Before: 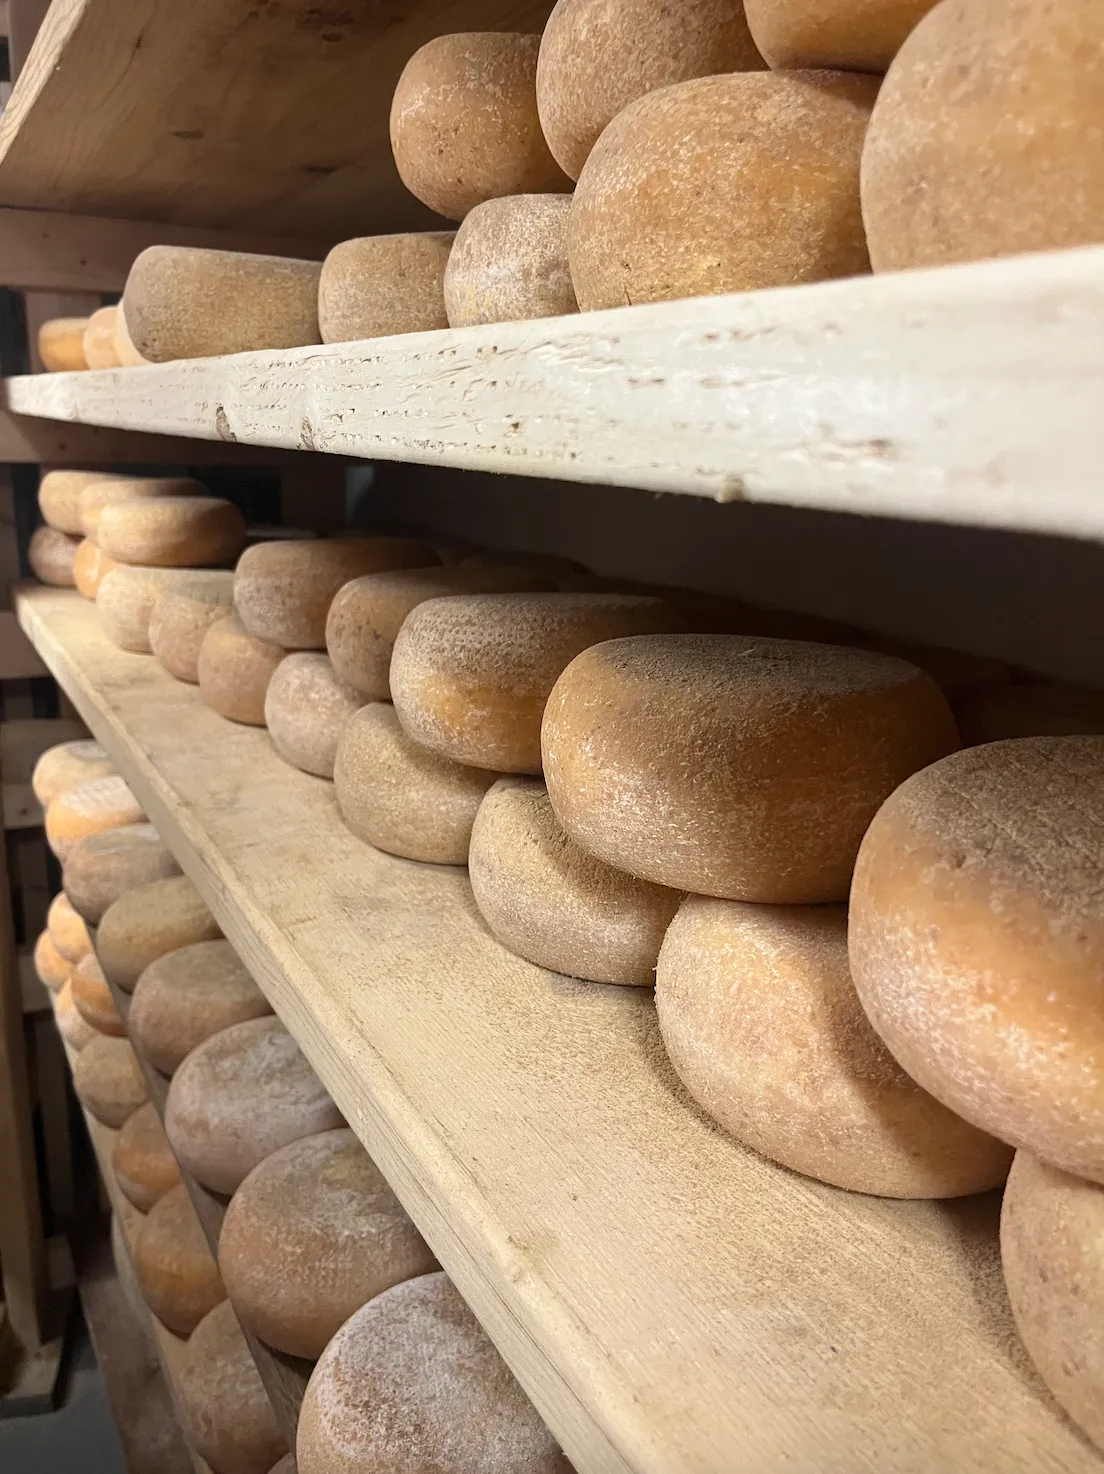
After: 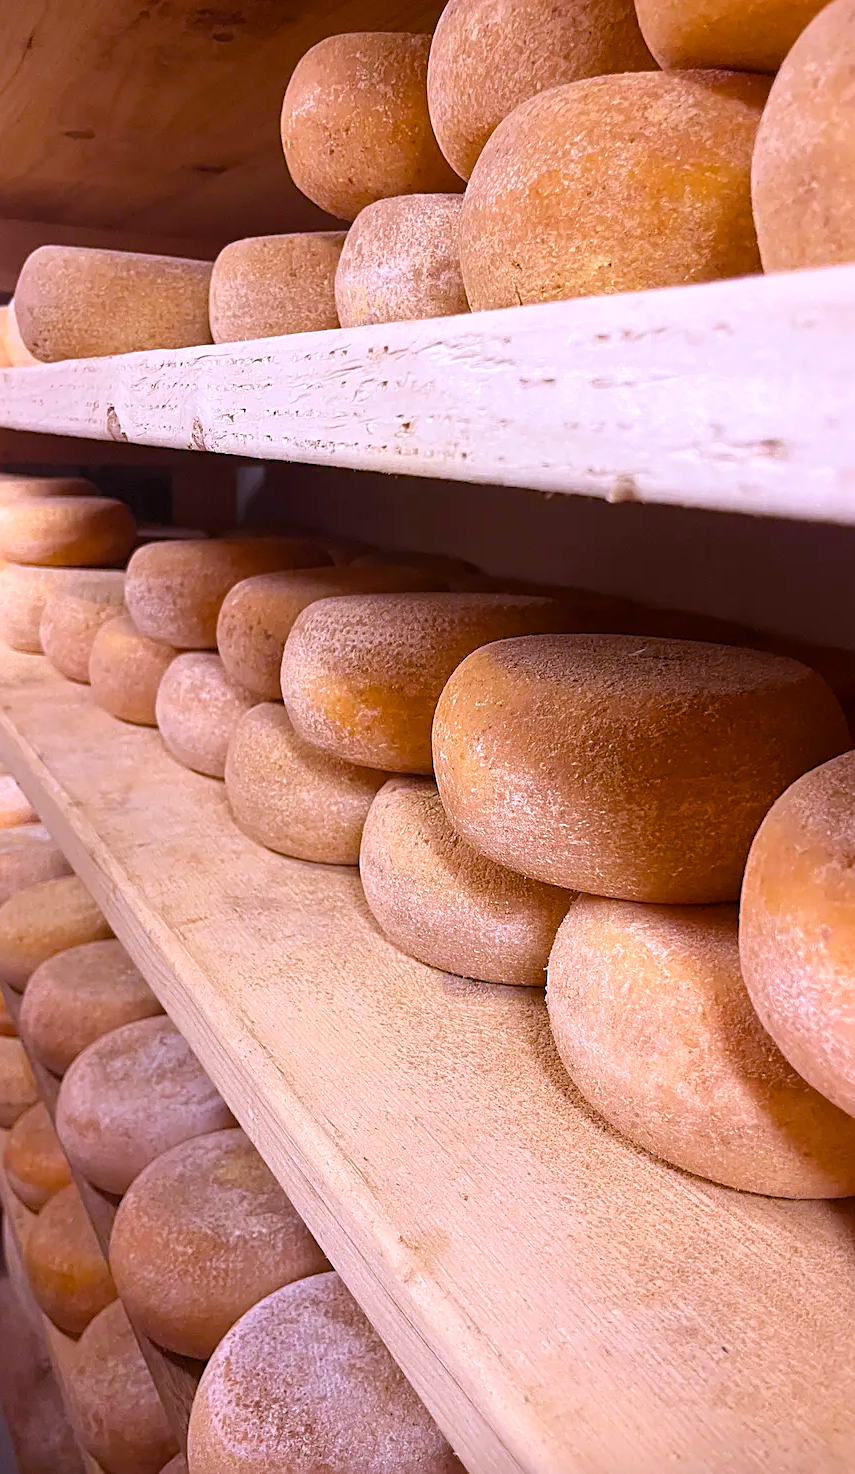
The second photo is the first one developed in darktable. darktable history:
color balance rgb: linear chroma grading › global chroma 15%, perceptual saturation grading › global saturation 30%
crop: left 9.88%, right 12.664%
sharpen: on, module defaults
white balance: red 1.042, blue 1.17
rgb levels: mode RGB, independent channels, levels [[0, 0.474, 1], [0, 0.5, 1], [0, 0.5, 1]]
